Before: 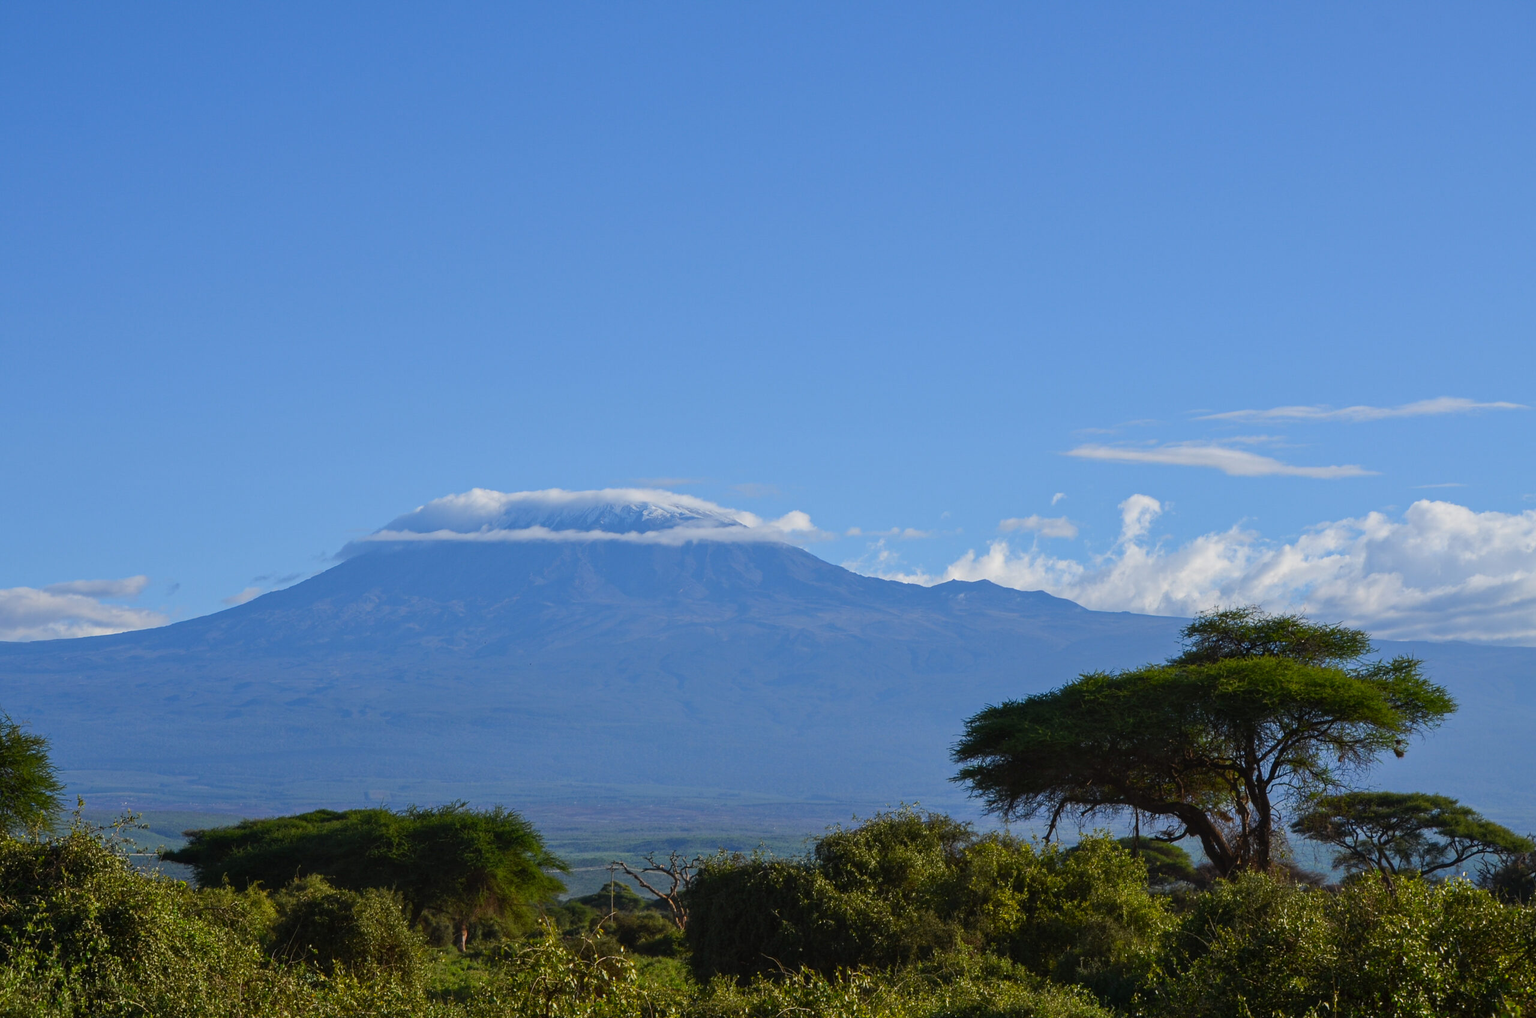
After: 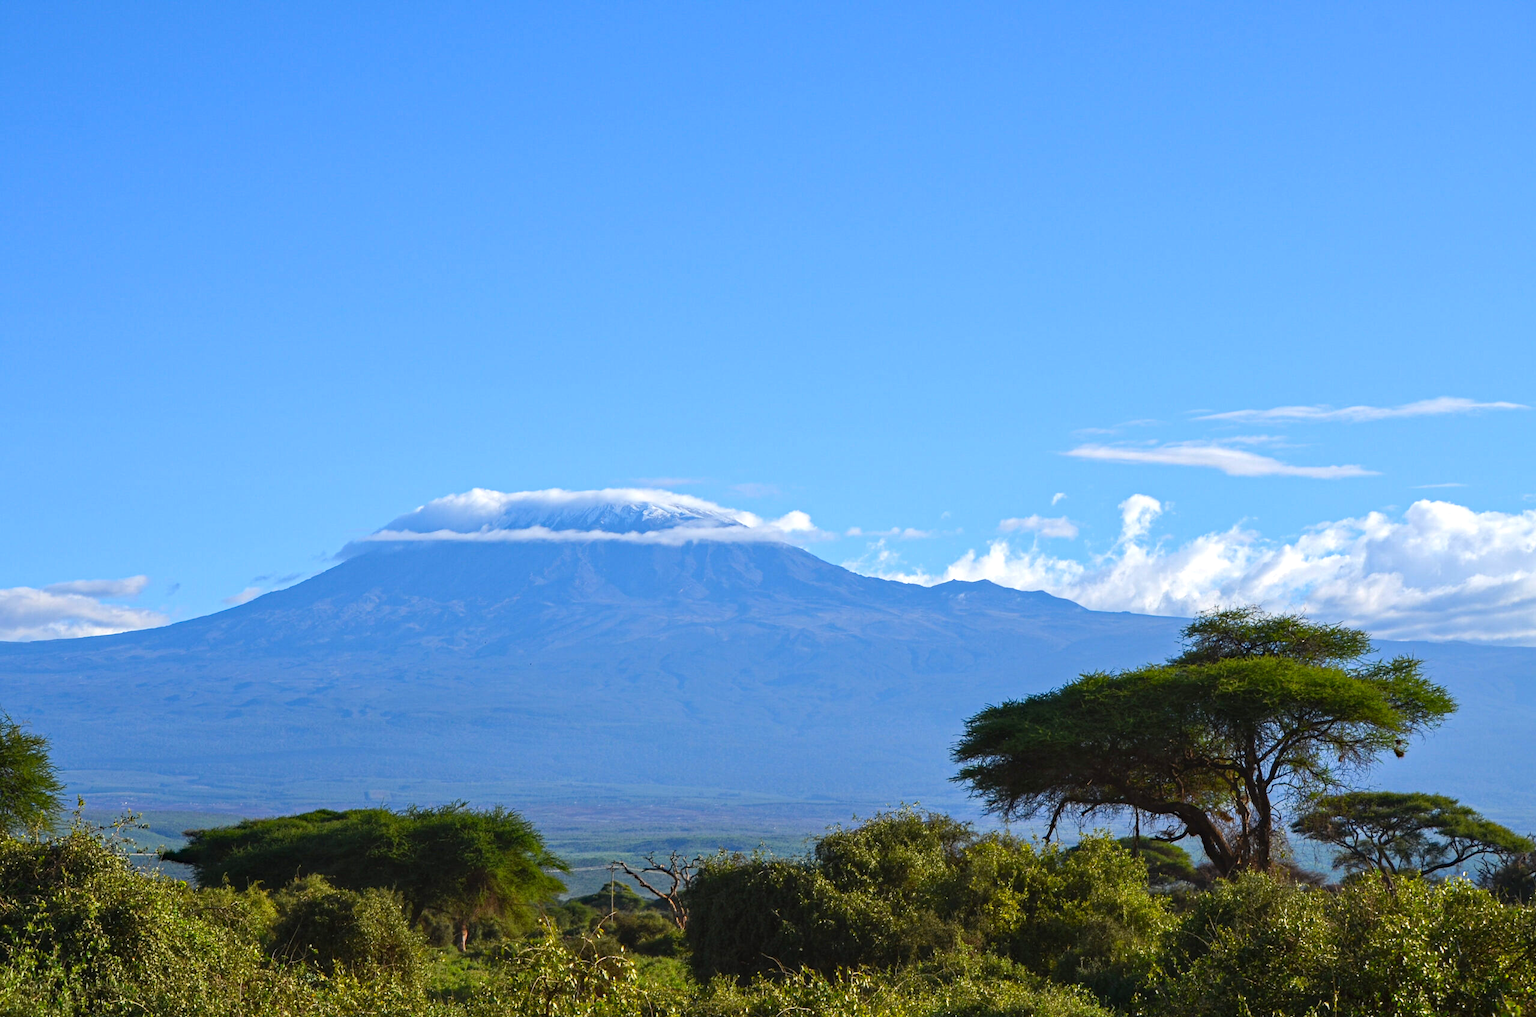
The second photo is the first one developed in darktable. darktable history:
exposure: black level correction 0, exposure 0.7 EV, compensate exposure bias true, compensate highlight preservation false
haze removal: adaptive false
